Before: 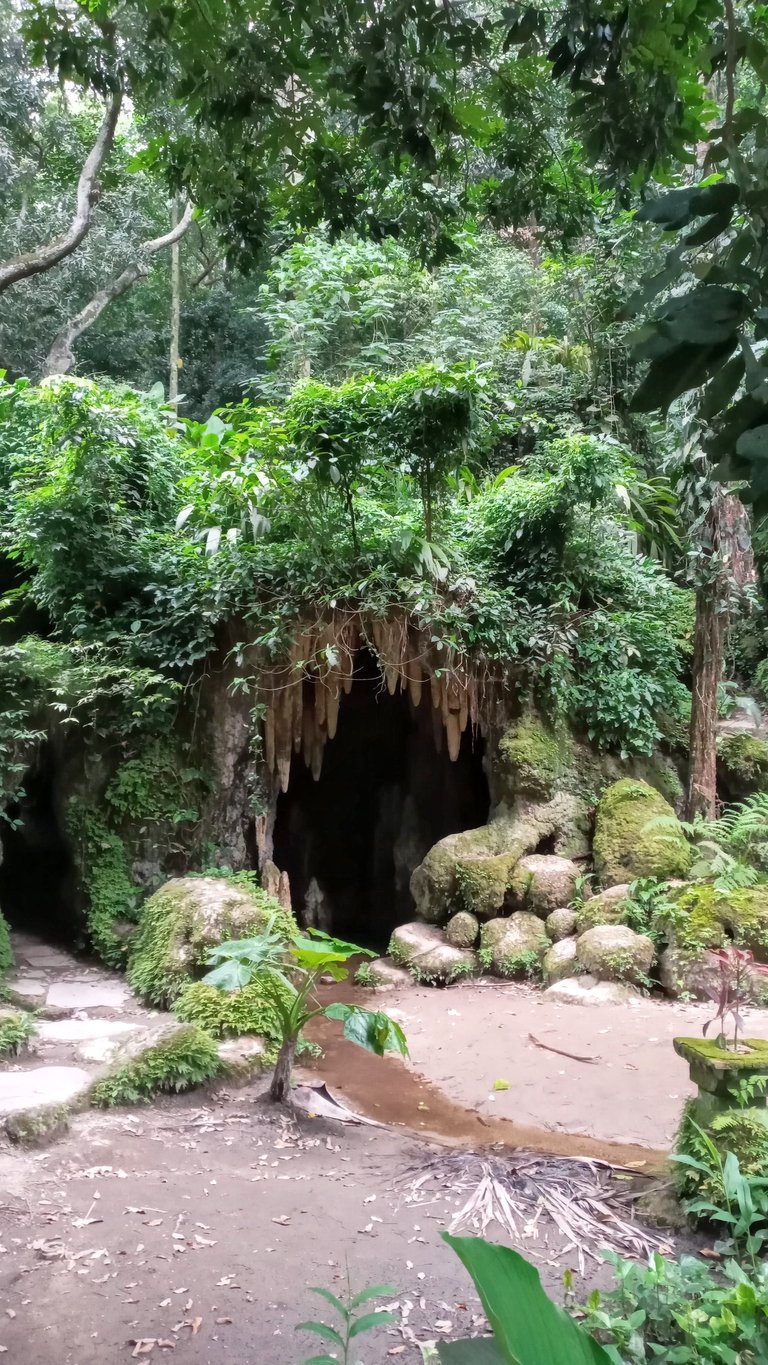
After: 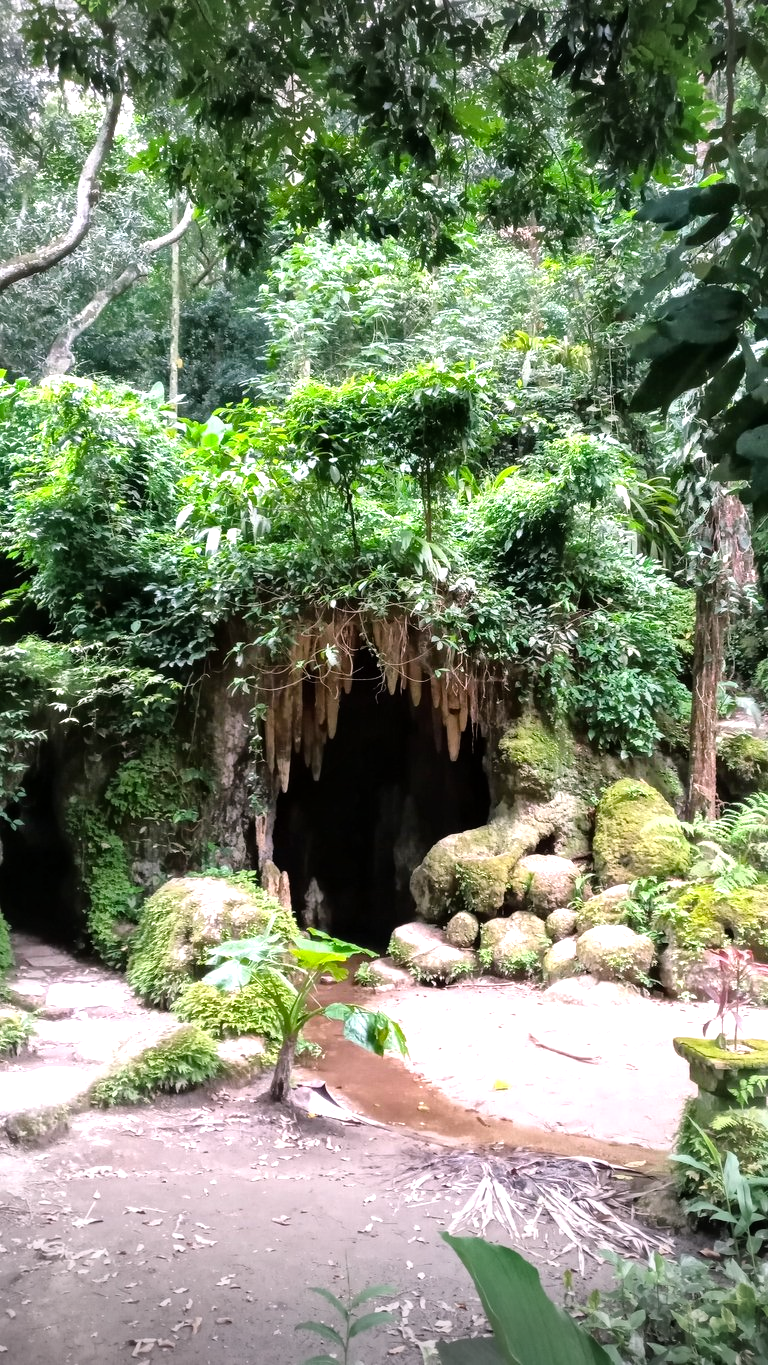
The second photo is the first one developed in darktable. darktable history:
color balance rgb: power › hue 311.17°, highlights gain › chroma 1.471%, highlights gain › hue 307.01°, linear chroma grading › global chroma 15.455%, perceptual saturation grading › global saturation -2.021%, perceptual saturation grading › highlights -7.148%, perceptual saturation grading › mid-tones 8.166%, perceptual saturation grading › shadows 4.245%
vignetting: fall-off start 100.32%, center (0.038, -0.093), width/height ratio 1.306
tone equalizer: -8 EV -0.753 EV, -7 EV -0.668 EV, -6 EV -0.635 EV, -5 EV -0.416 EV, -3 EV 0.373 EV, -2 EV 0.6 EV, -1 EV 0.699 EV, +0 EV 0.777 EV
